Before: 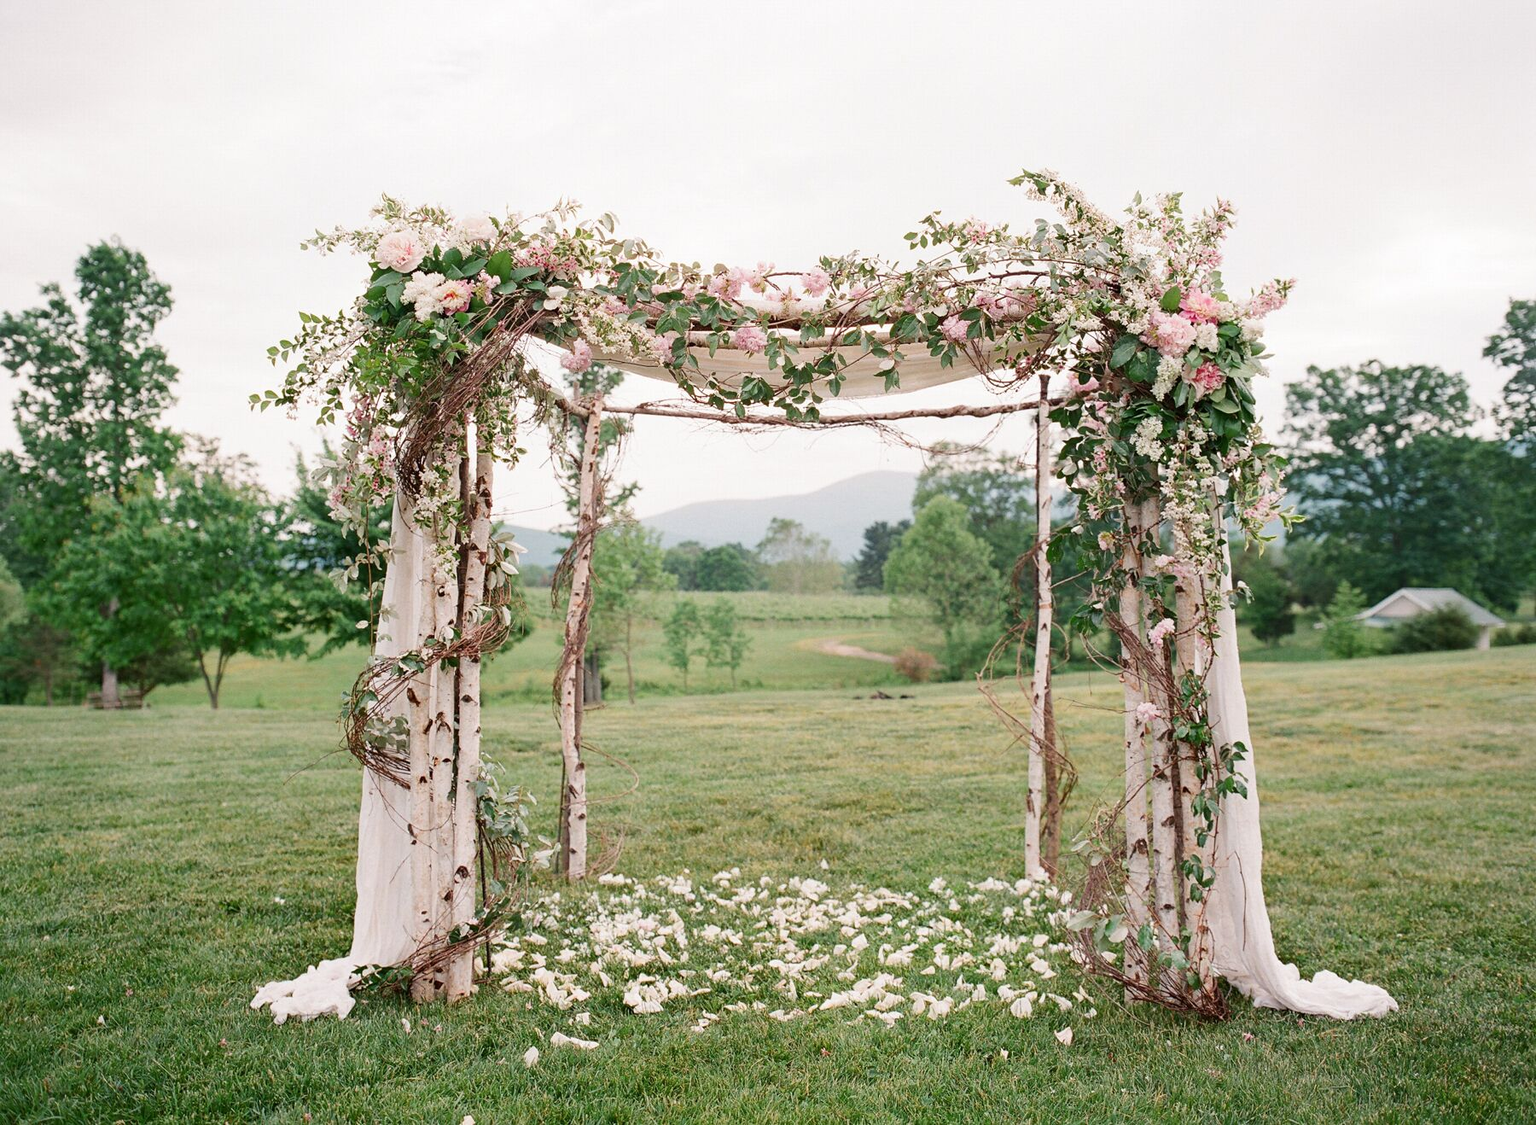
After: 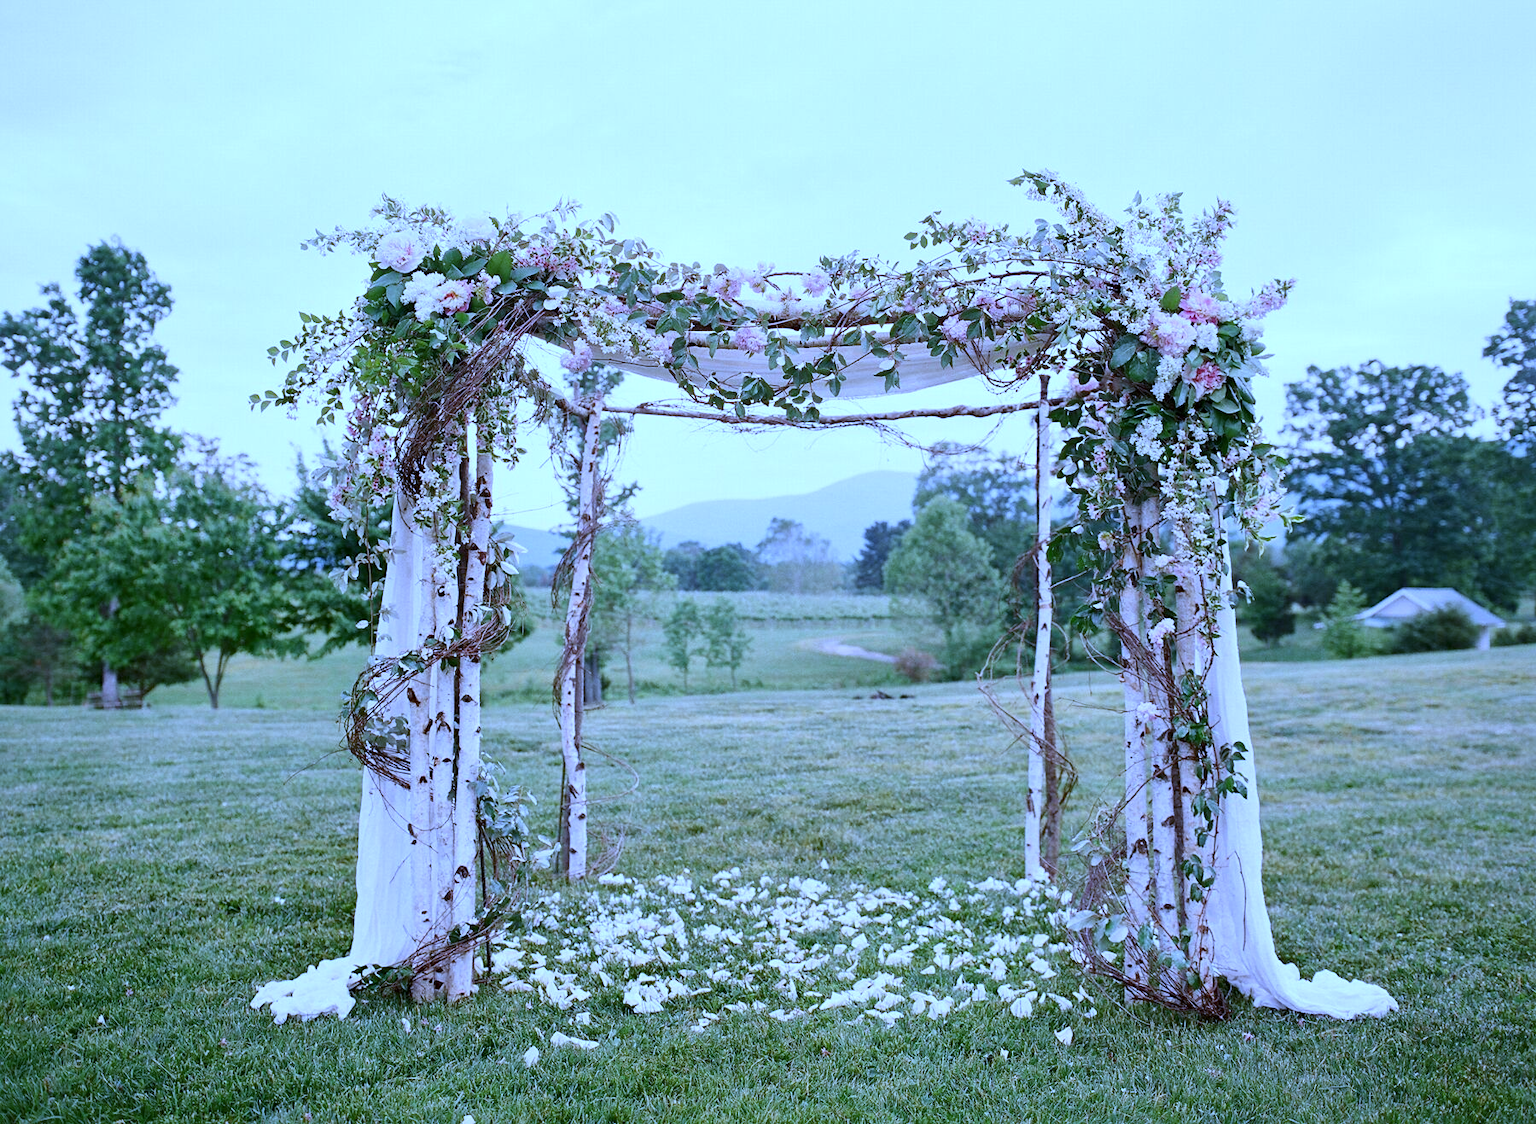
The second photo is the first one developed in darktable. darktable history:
local contrast: mode bilateral grid, contrast 25, coarseness 50, detail 123%, midtone range 0.2
white balance: red 0.766, blue 1.537
